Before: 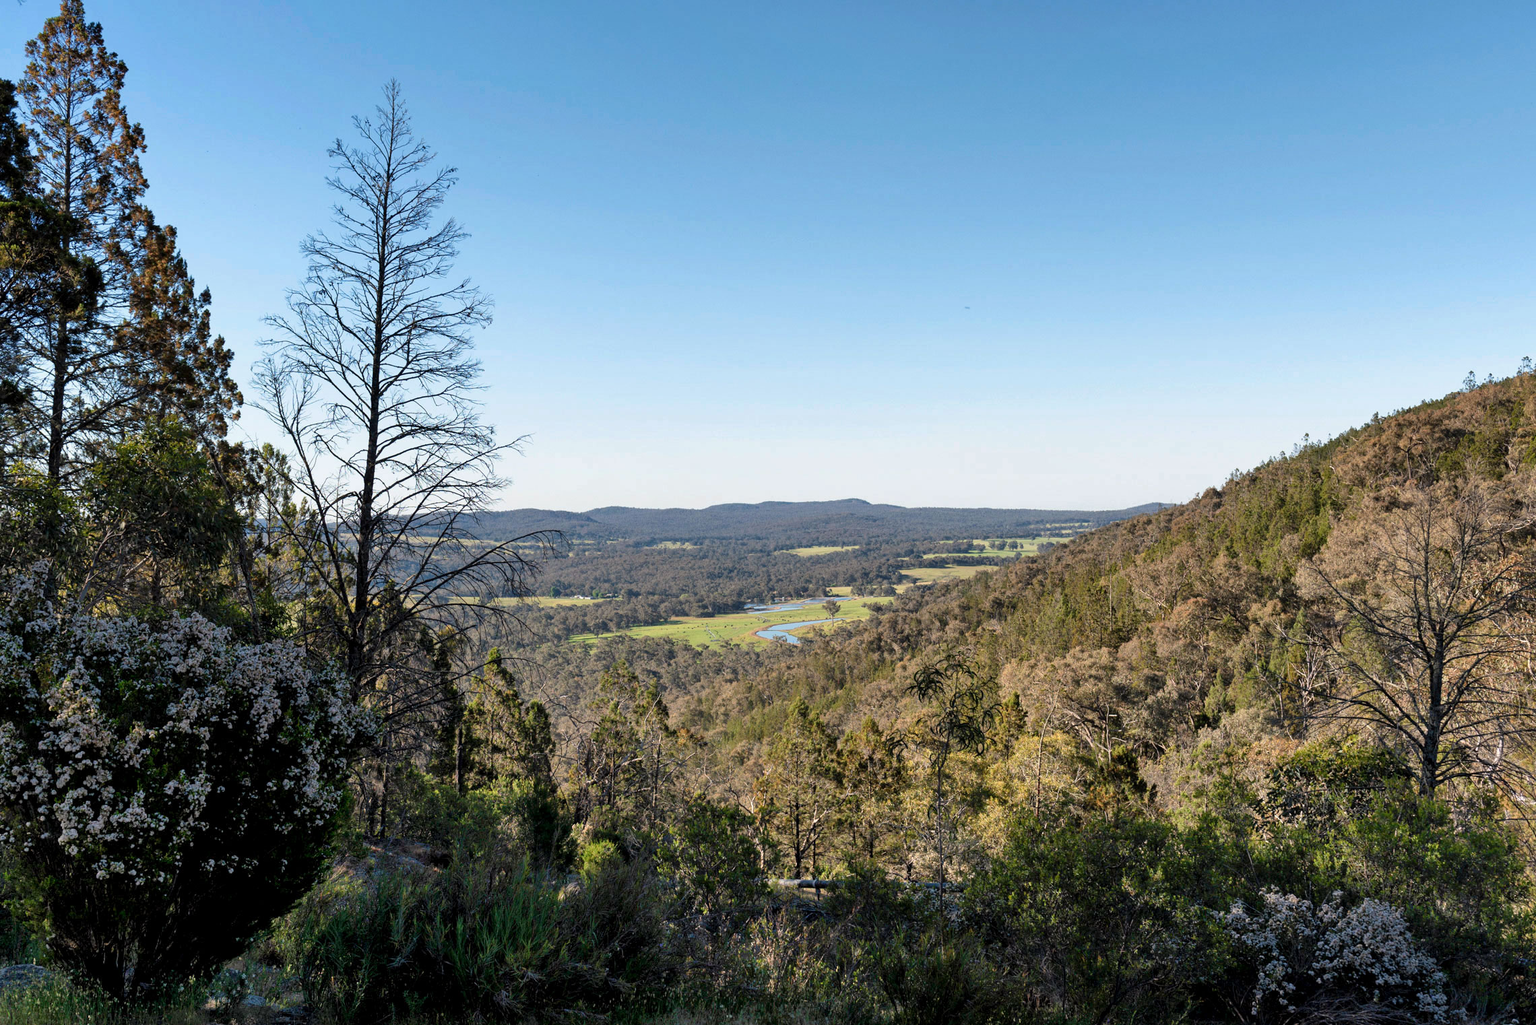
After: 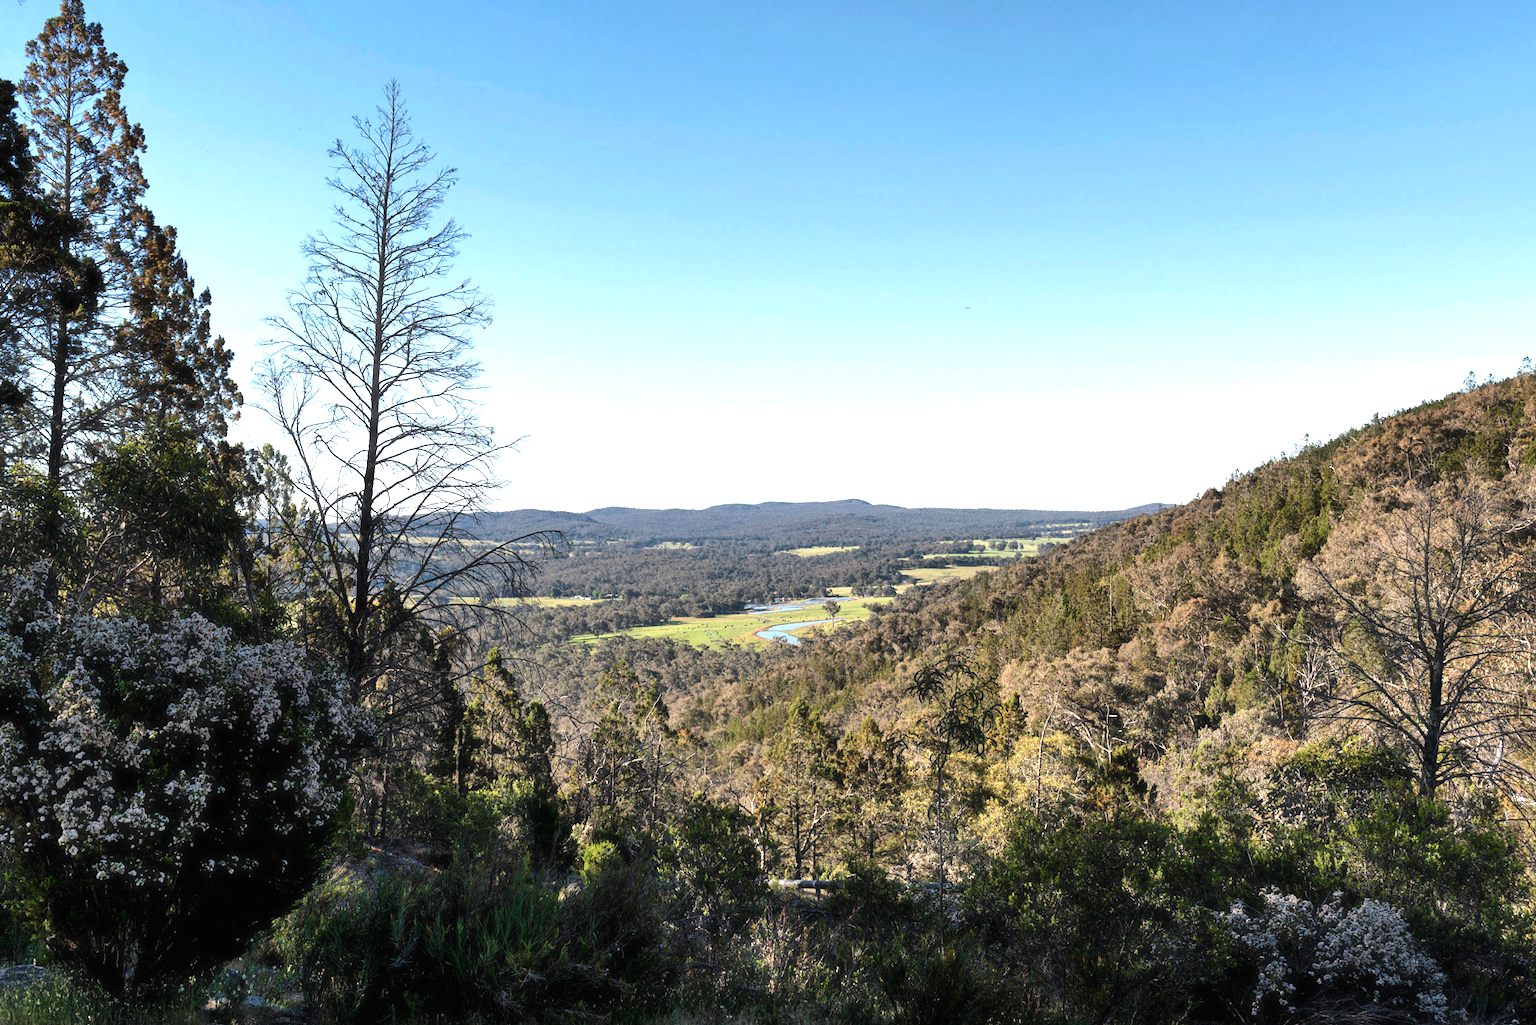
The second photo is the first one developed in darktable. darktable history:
contrast brightness saturation: contrast -0.02, brightness -0.01, saturation 0.03
haze removal: strength -0.1, adaptive false
tone equalizer: -8 EV -0.75 EV, -7 EV -0.7 EV, -6 EV -0.6 EV, -5 EV -0.4 EV, -3 EV 0.4 EV, -2 EV 0.6 EV, -1 EV 0.7 EV, +0 EV 0.75 EV, edges refinement/feathering 500, mask exposure compensation -1.57 EV, preserve details no
